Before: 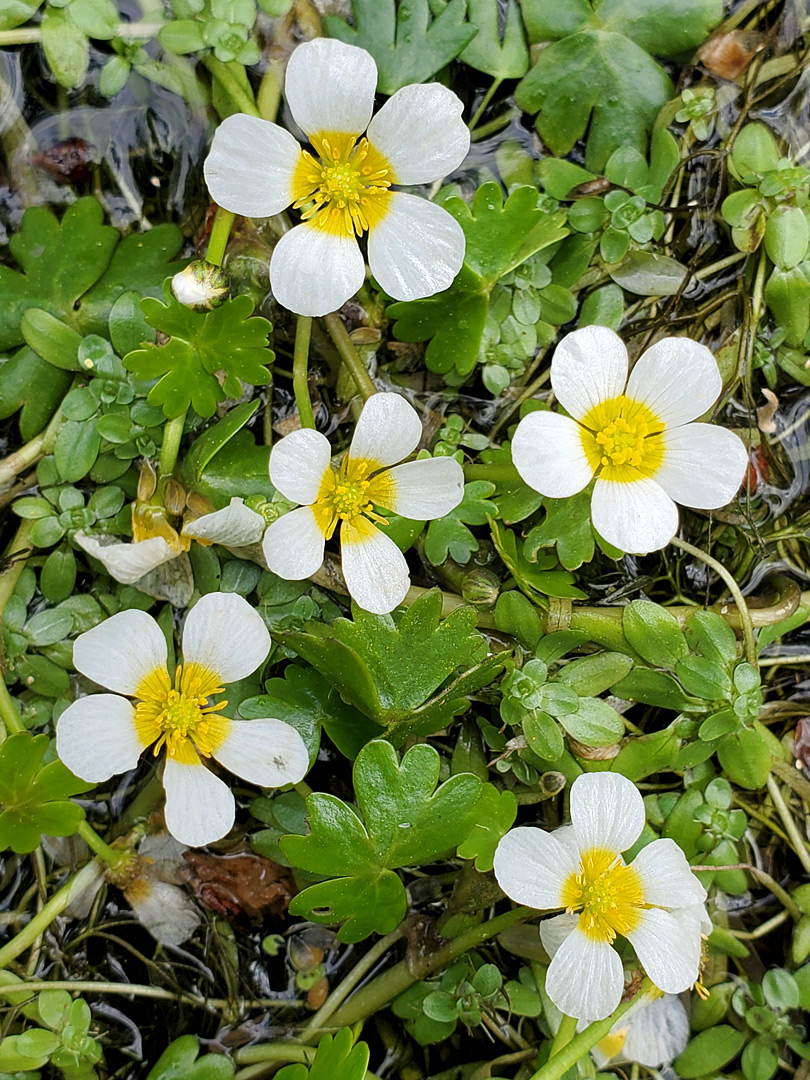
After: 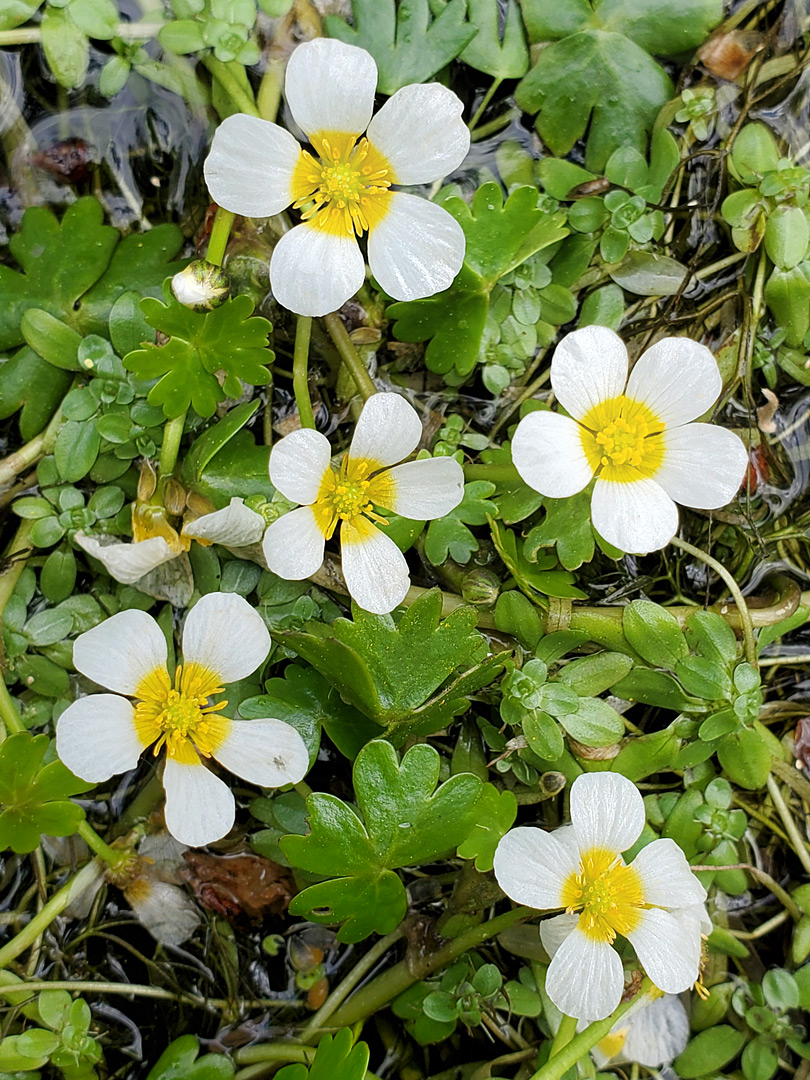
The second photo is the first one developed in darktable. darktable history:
shadows and highlights: shadows -56.07, highlights 86.24, soften with gaussian
tone equalizer: edges refinement/feathering 500, mask exposure compensation -1.57 EV, preserve details no
